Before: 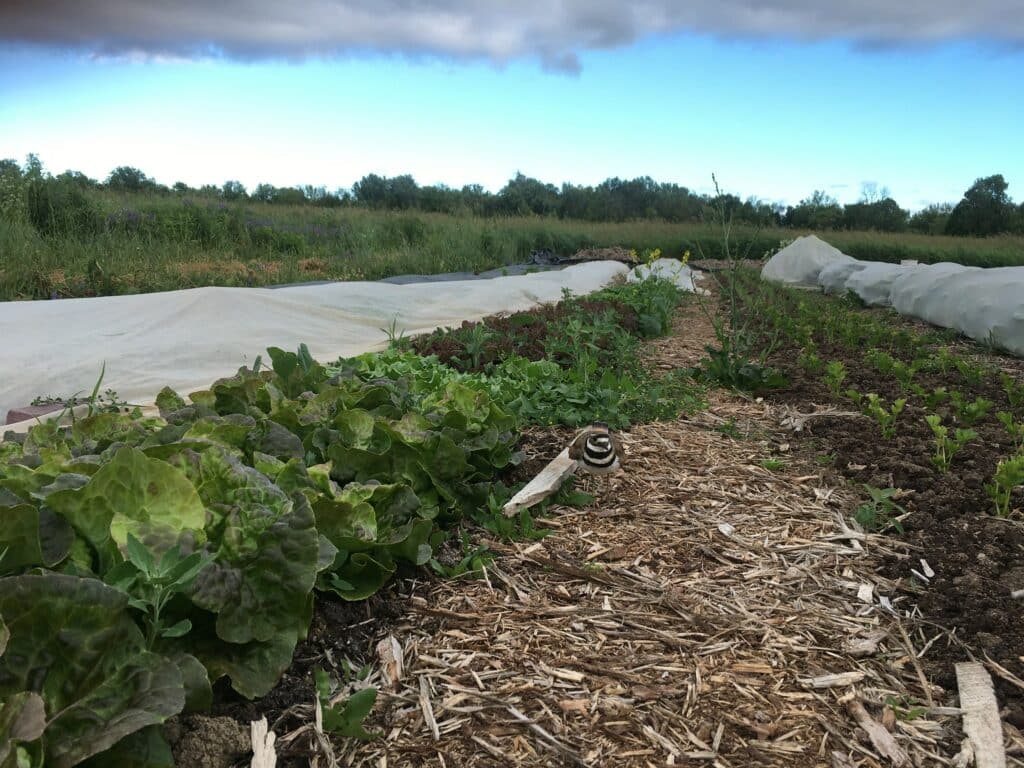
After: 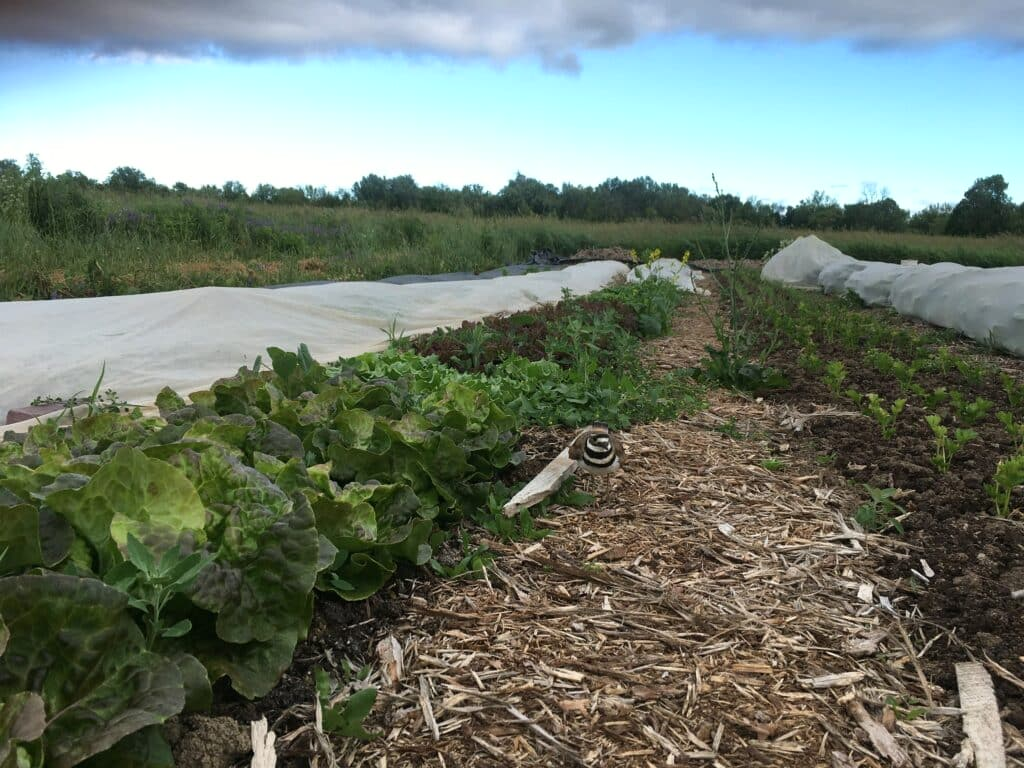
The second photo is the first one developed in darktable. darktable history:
shadows and highlights: shadows -1.32, highlights 38.57
